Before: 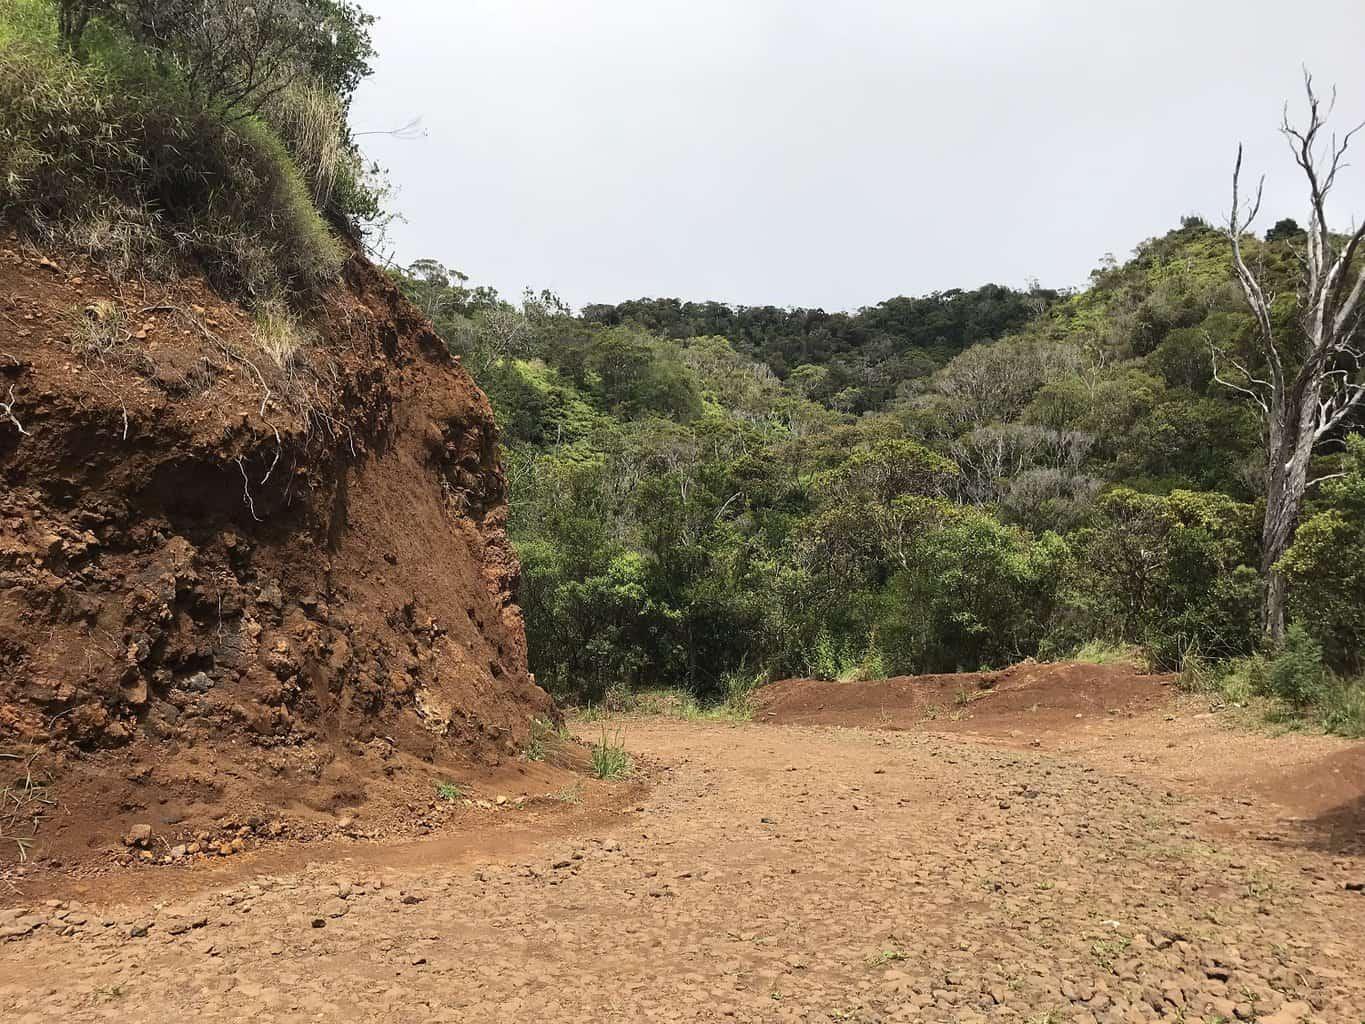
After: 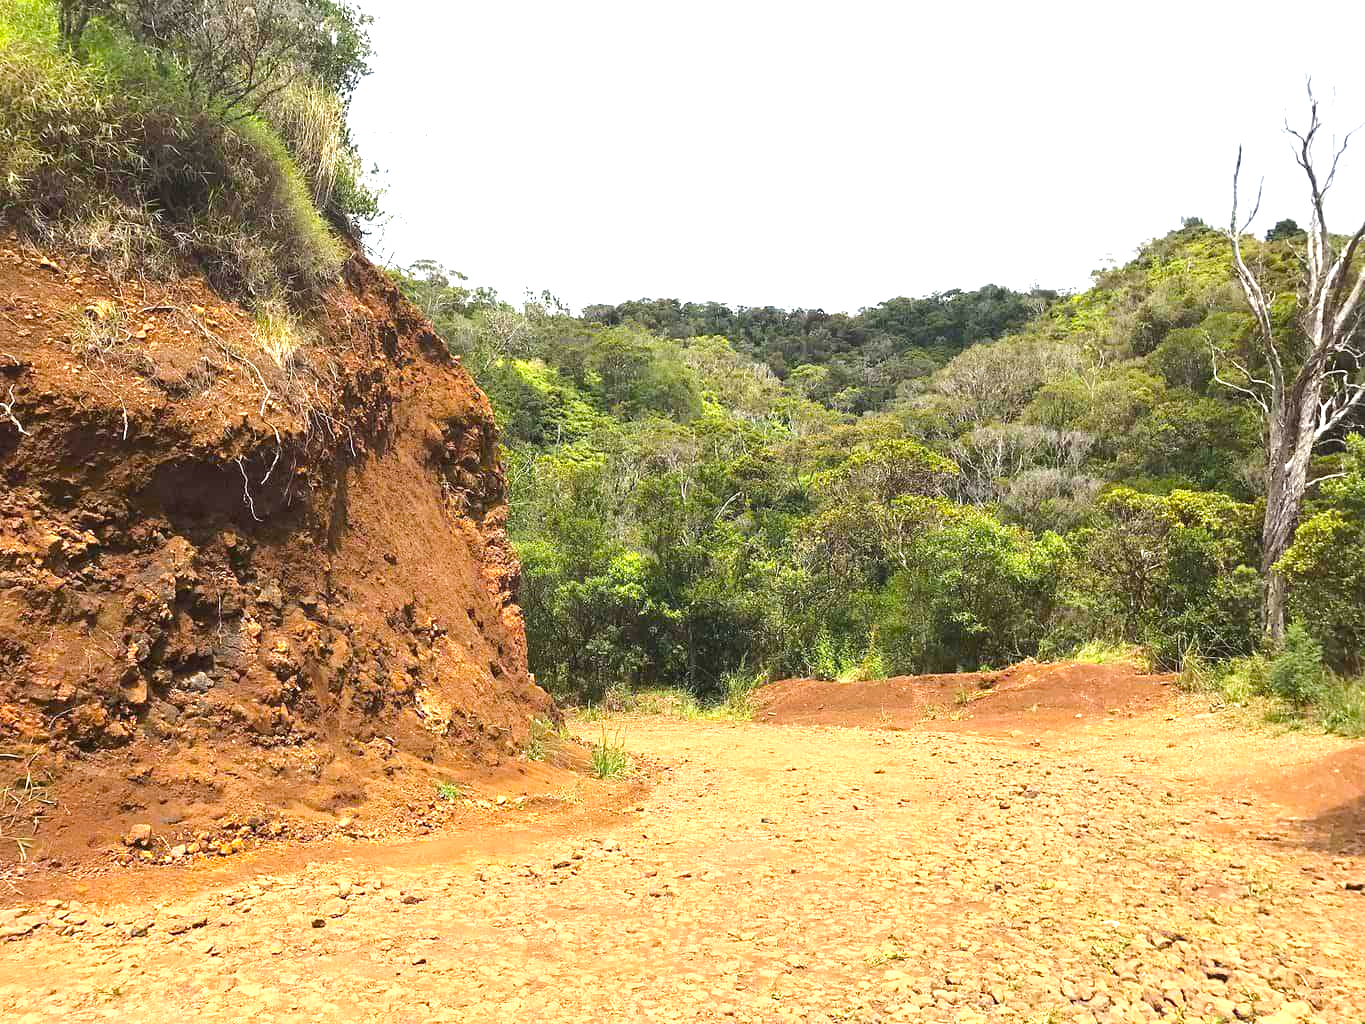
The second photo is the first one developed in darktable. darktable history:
local contrast: mode bilateral grid, contrast 100, coarseness 100, detail 94%, midtone range 0.2
exposure: black level correction 0, exposure 1.1 EV, compensate highlight preservation false
color balance rgb: perceptual saturation grading › global saturation 25%, perceptual brilliance grading › mid-tones 10%, perceptual brilliance grading › shadows 15%, global vibrance 20%
